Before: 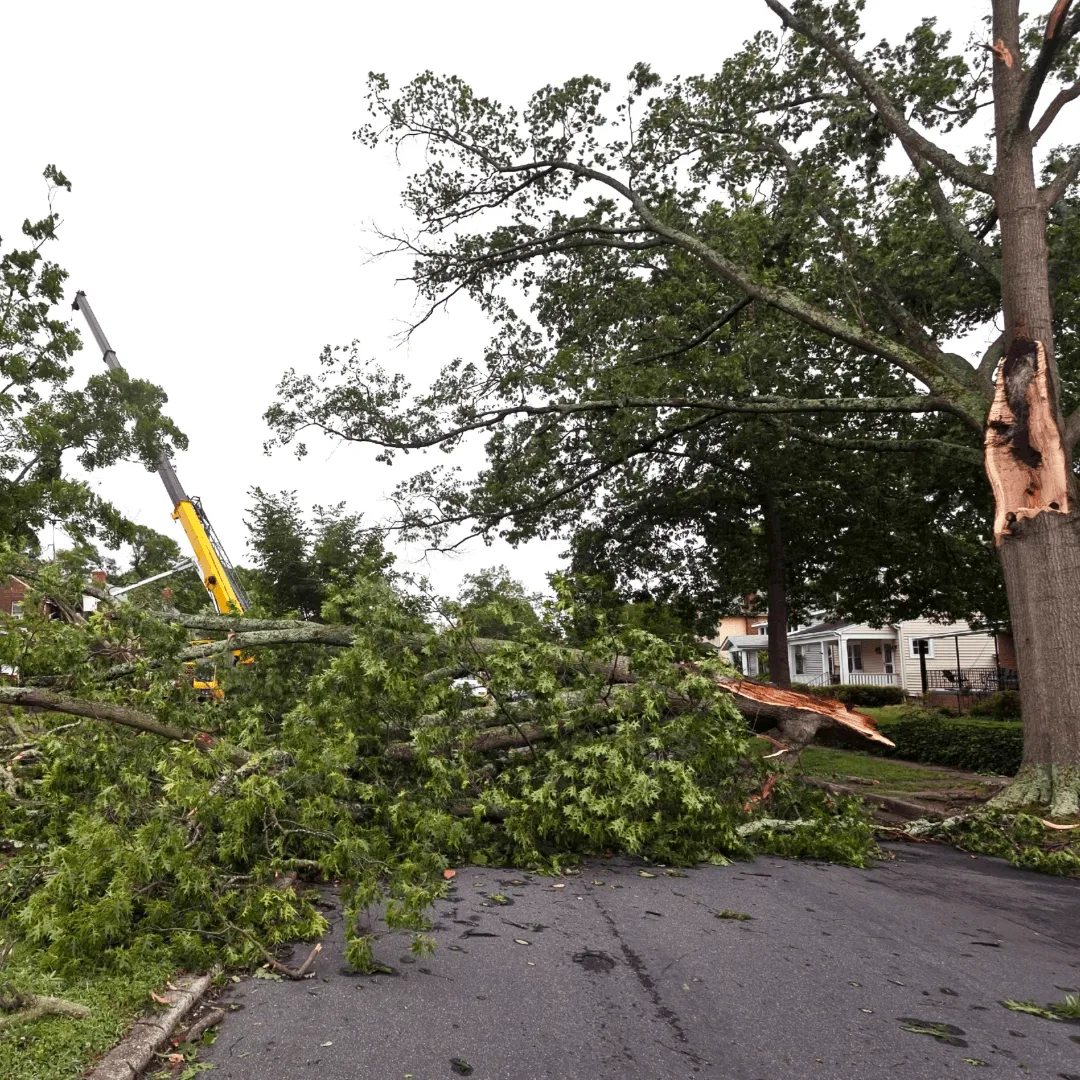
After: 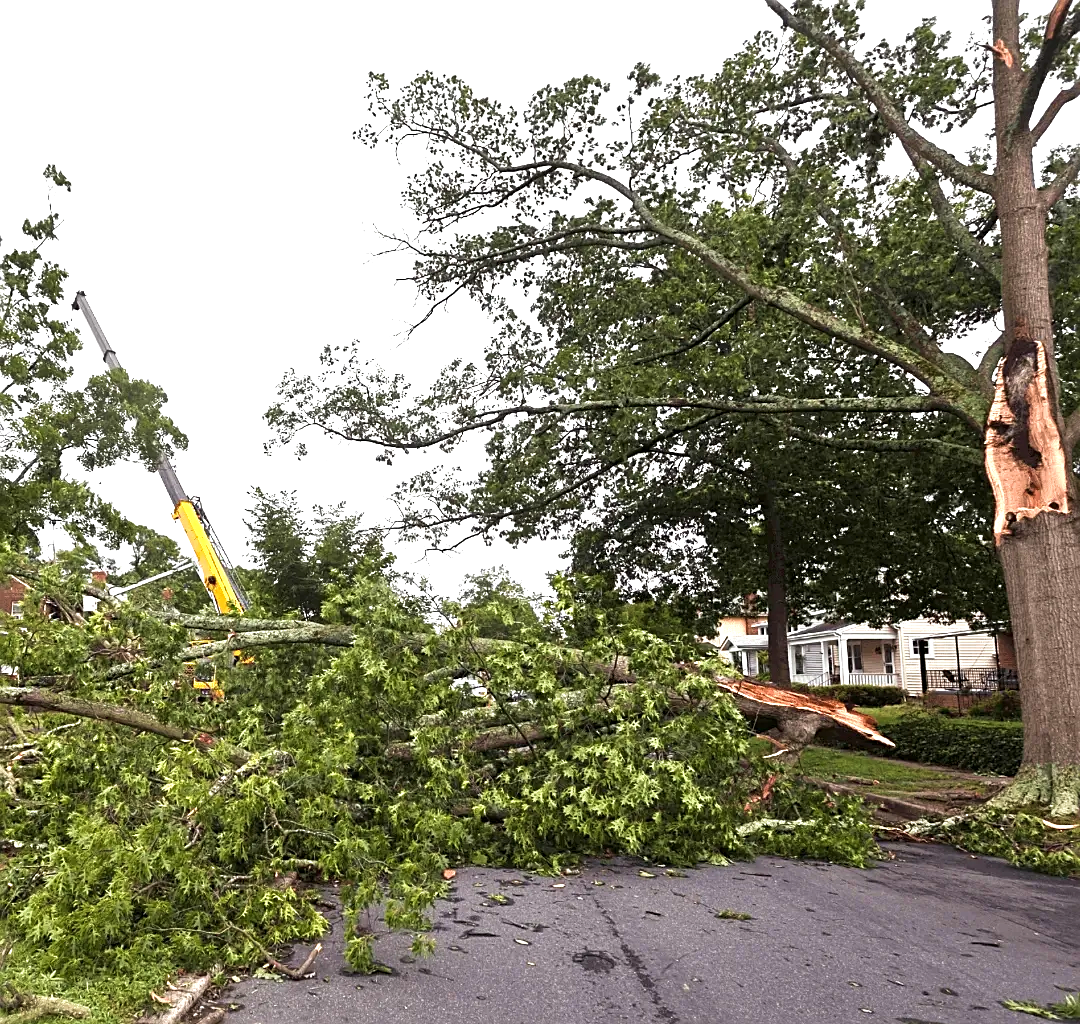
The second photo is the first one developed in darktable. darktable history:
velvia: strength 21.22%
sharpen: amount 0.499
crop and rotate: top 0.003%, bottom 5.105%
exposure: black level correction 0, exposure 0.699 EV, compensate highlight preservation false
